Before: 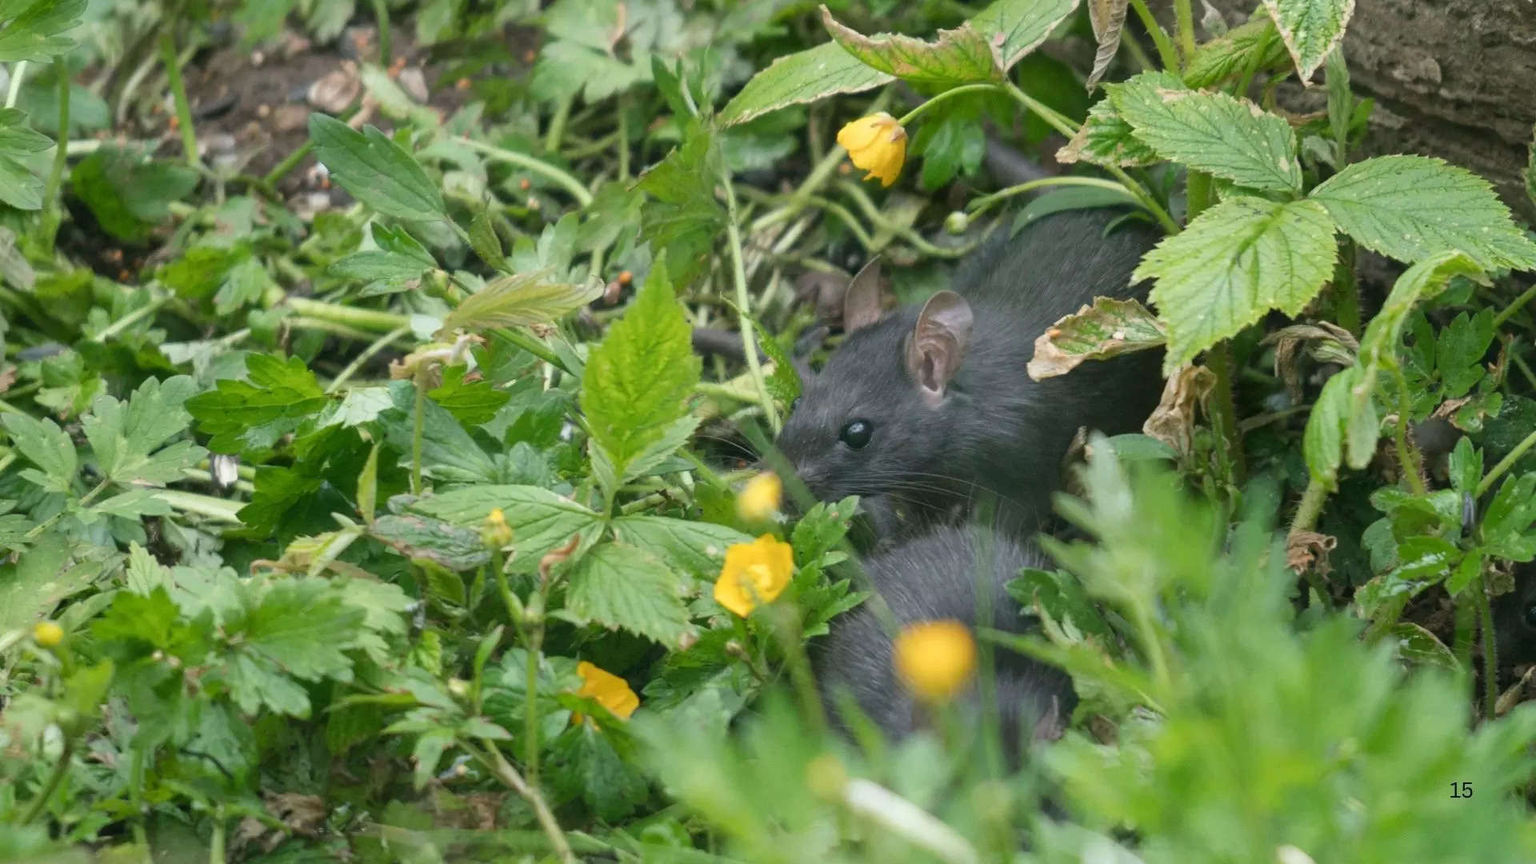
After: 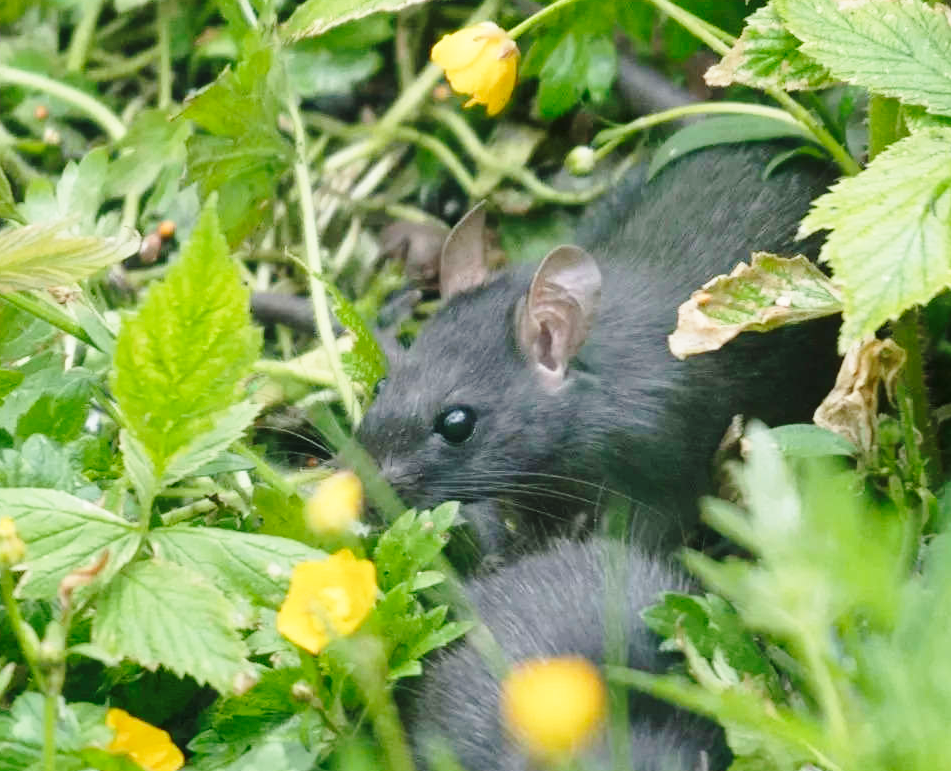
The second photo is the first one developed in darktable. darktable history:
crop: left 32.075%, top 10.976%, right 18.355%, bottom 17.596%
base curve: curves: ch0 [(0, 0) (0.028, 0.03) (0.121, 0.232) (0.46, 0.748) (0.859, 0.968) (1, 1)], preserve colors none
